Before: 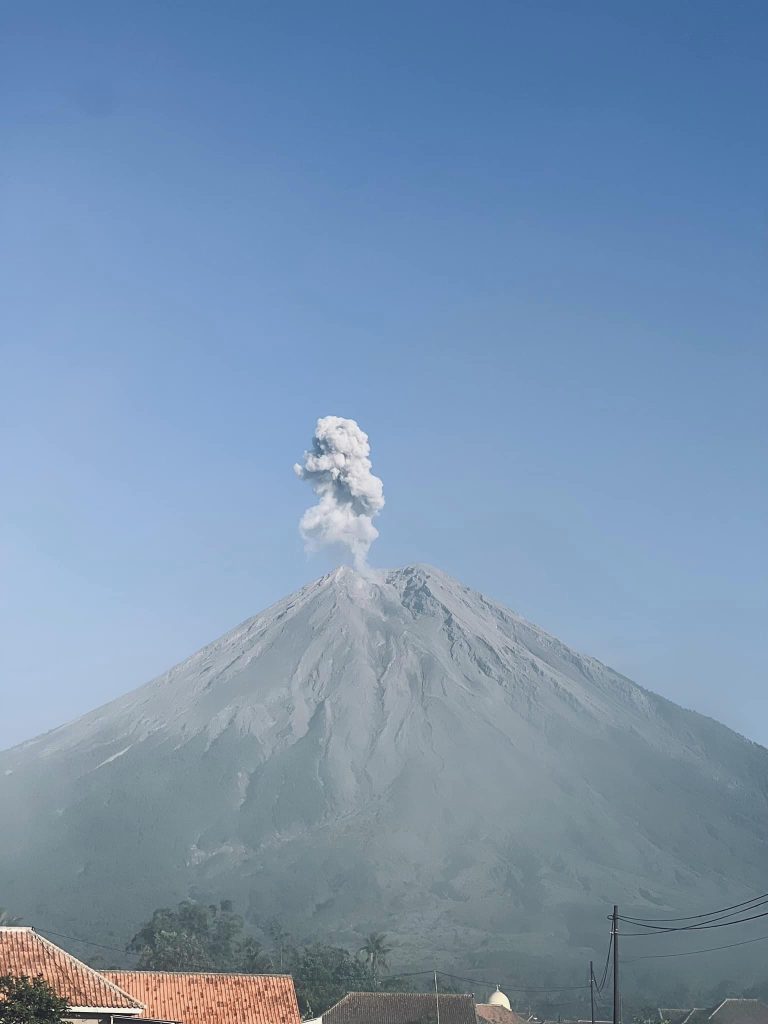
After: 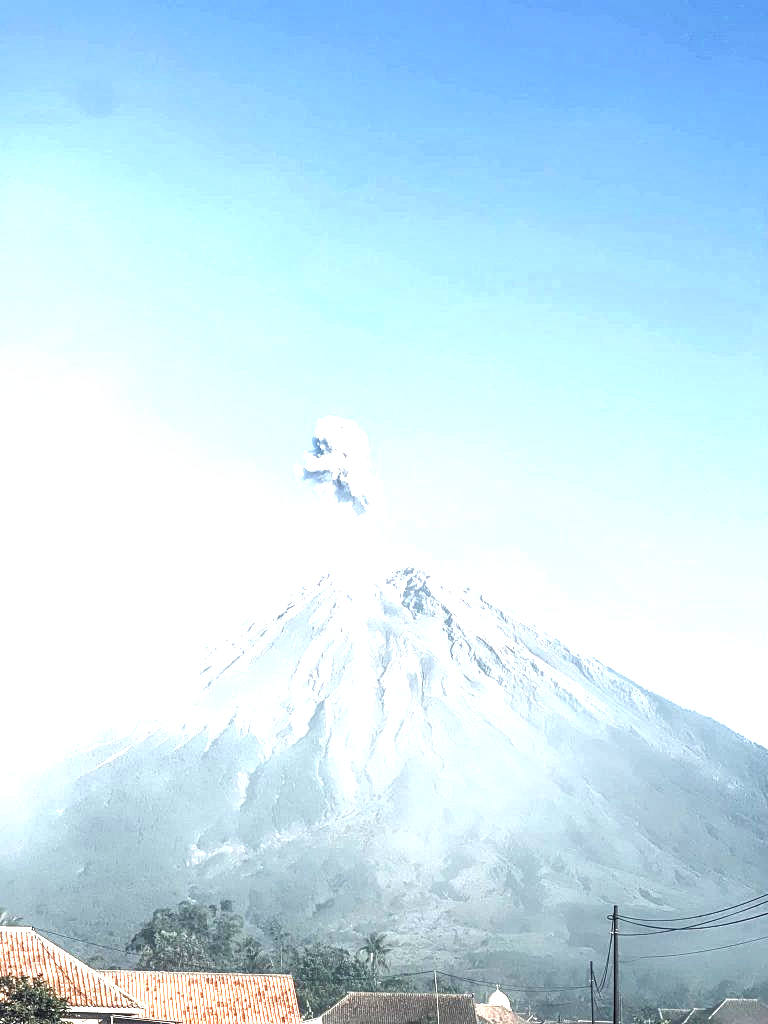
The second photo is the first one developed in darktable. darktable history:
local contrast: highlights 79%, shadows 56%, detail 174%, midtone range 0.428
tone equalizer: -8 EV -0.405 EV, -7 EV -0.378 EV, -6 EV -0.331 EV, -5 EV -0.193 EV, -3 EV 0.216 EV, -2 EV 0.345 EV, -1 EV 0.372 EV, +0 EV 0.414 EV, mask exposure compensation -0.503 EV
exposure: black level correction 0, exposure 1.2 EV, compensate highlight preservation false
